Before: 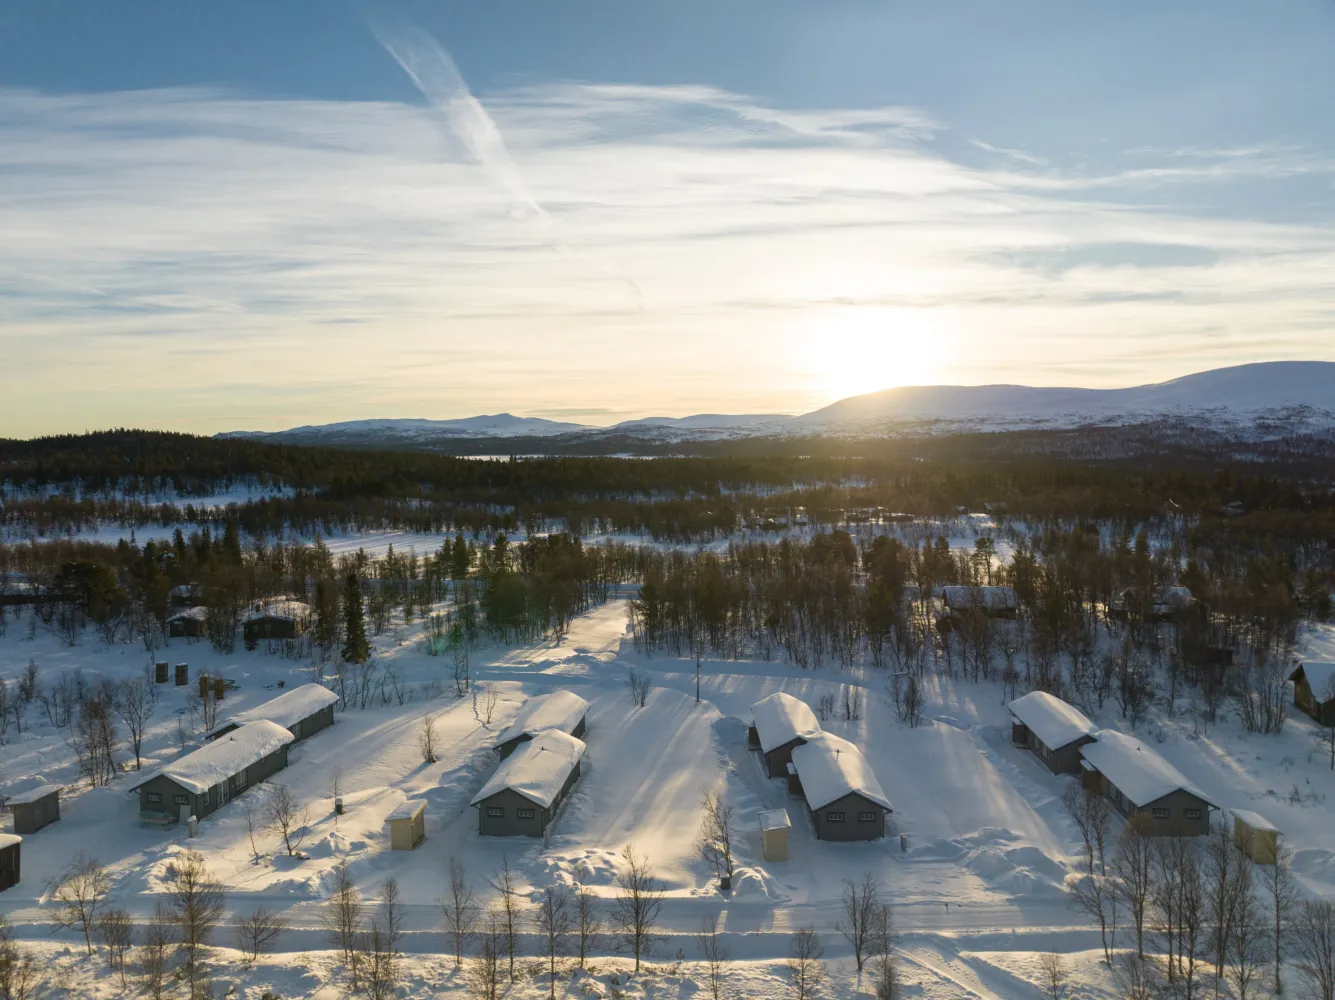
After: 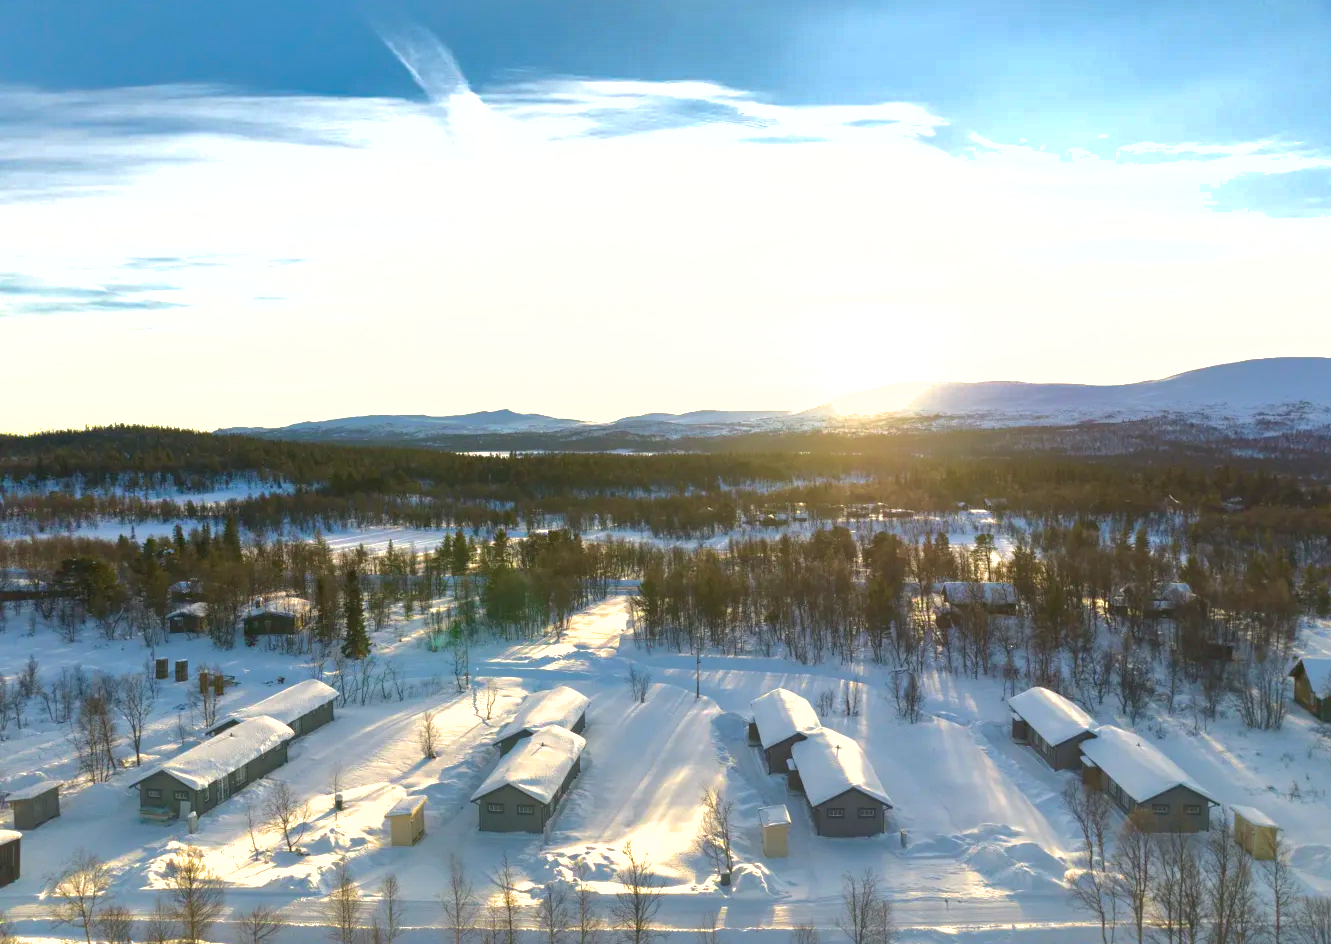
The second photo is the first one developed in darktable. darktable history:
exposure: black level correction 0, exposure 1 EV, compensate highlight preservation false
crop: top 0.412%, right 0.261%, bottom 5.107%
contrast brightness saturation: contrast 0.079, saturation 0.196
shadows and highlights: highlights -59.73
